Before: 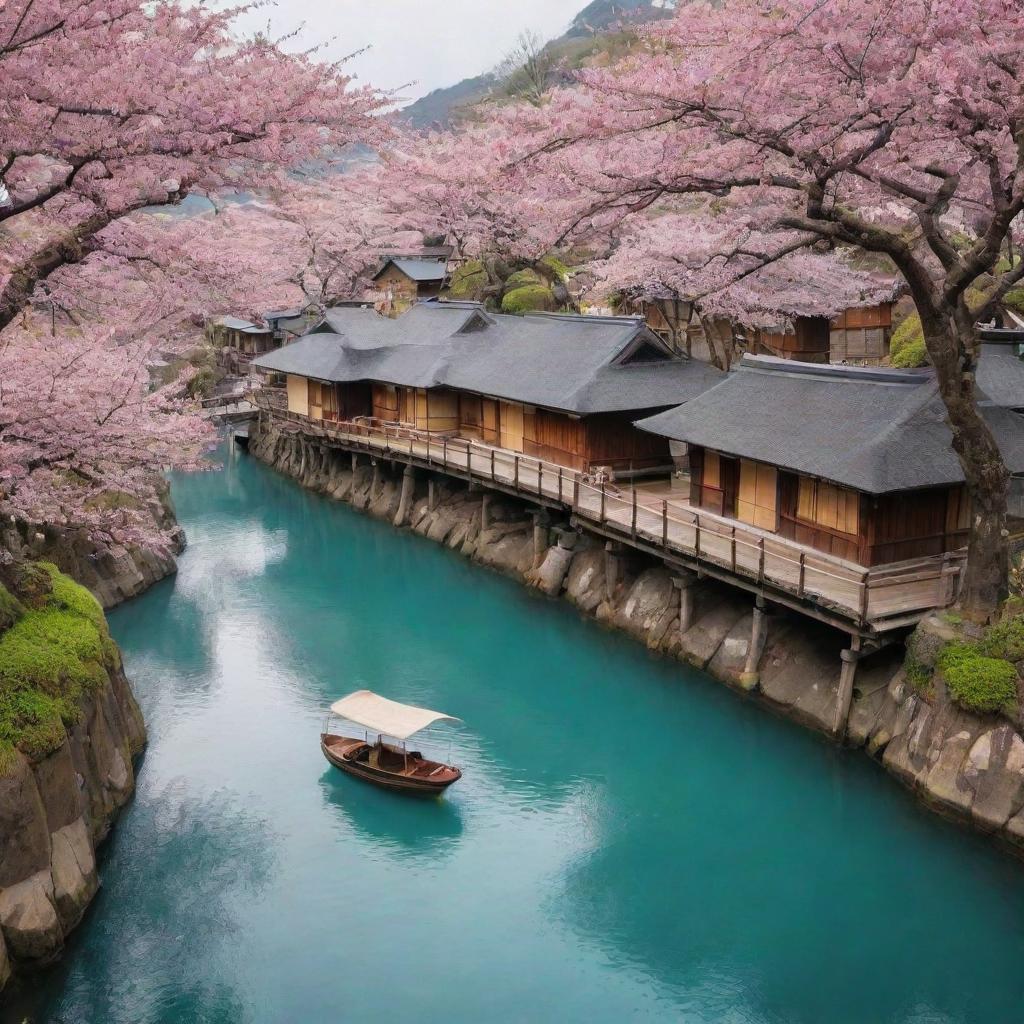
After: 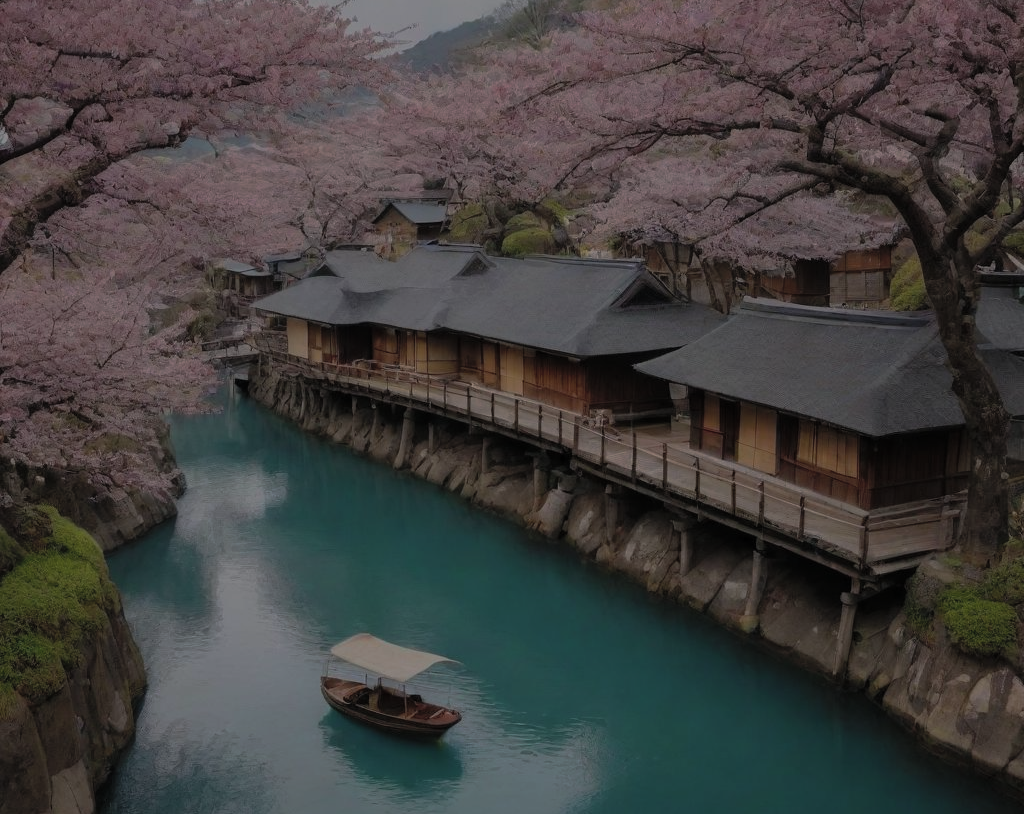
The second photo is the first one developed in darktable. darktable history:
crop and rotate: top 5.65%, bottom 14.814%
exposure: exposure -2.398 EV, compensate highlight preservation false
tone curve: curves: ch0 [(0, 0) (0.003, 0.003) (0.011, 0.011) (0.025, 0.024) (0.044, 0.043) (0.069, 0.067) (0.1, 0.096) (0.136, 0.131) (0.177, 0.171) (0.224, 0.217) (0.277, 0.268) (0.335, 0.324) (0.399, 0.386) (0.468, 0.453) (0.543, 0.547) (0.623, 0.626) (0.709, 0.712) (0.801, 0.802) (0.898, 0.898) (1, 1)], preserve colors none
contrast brightness saturation: brightness 0.15
